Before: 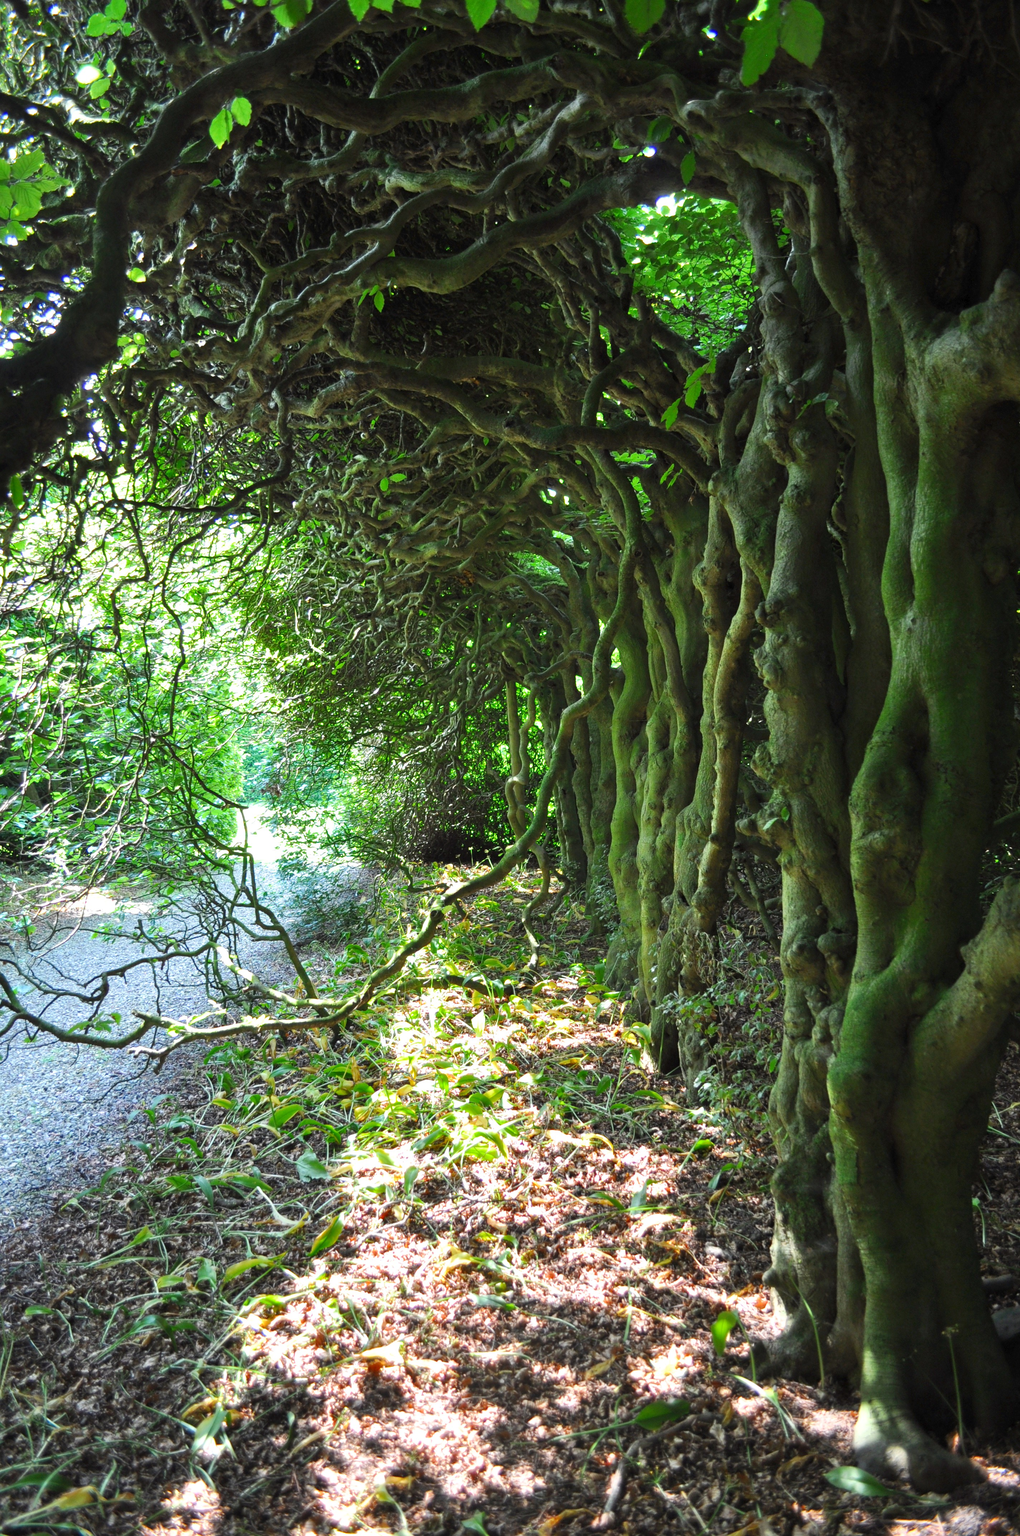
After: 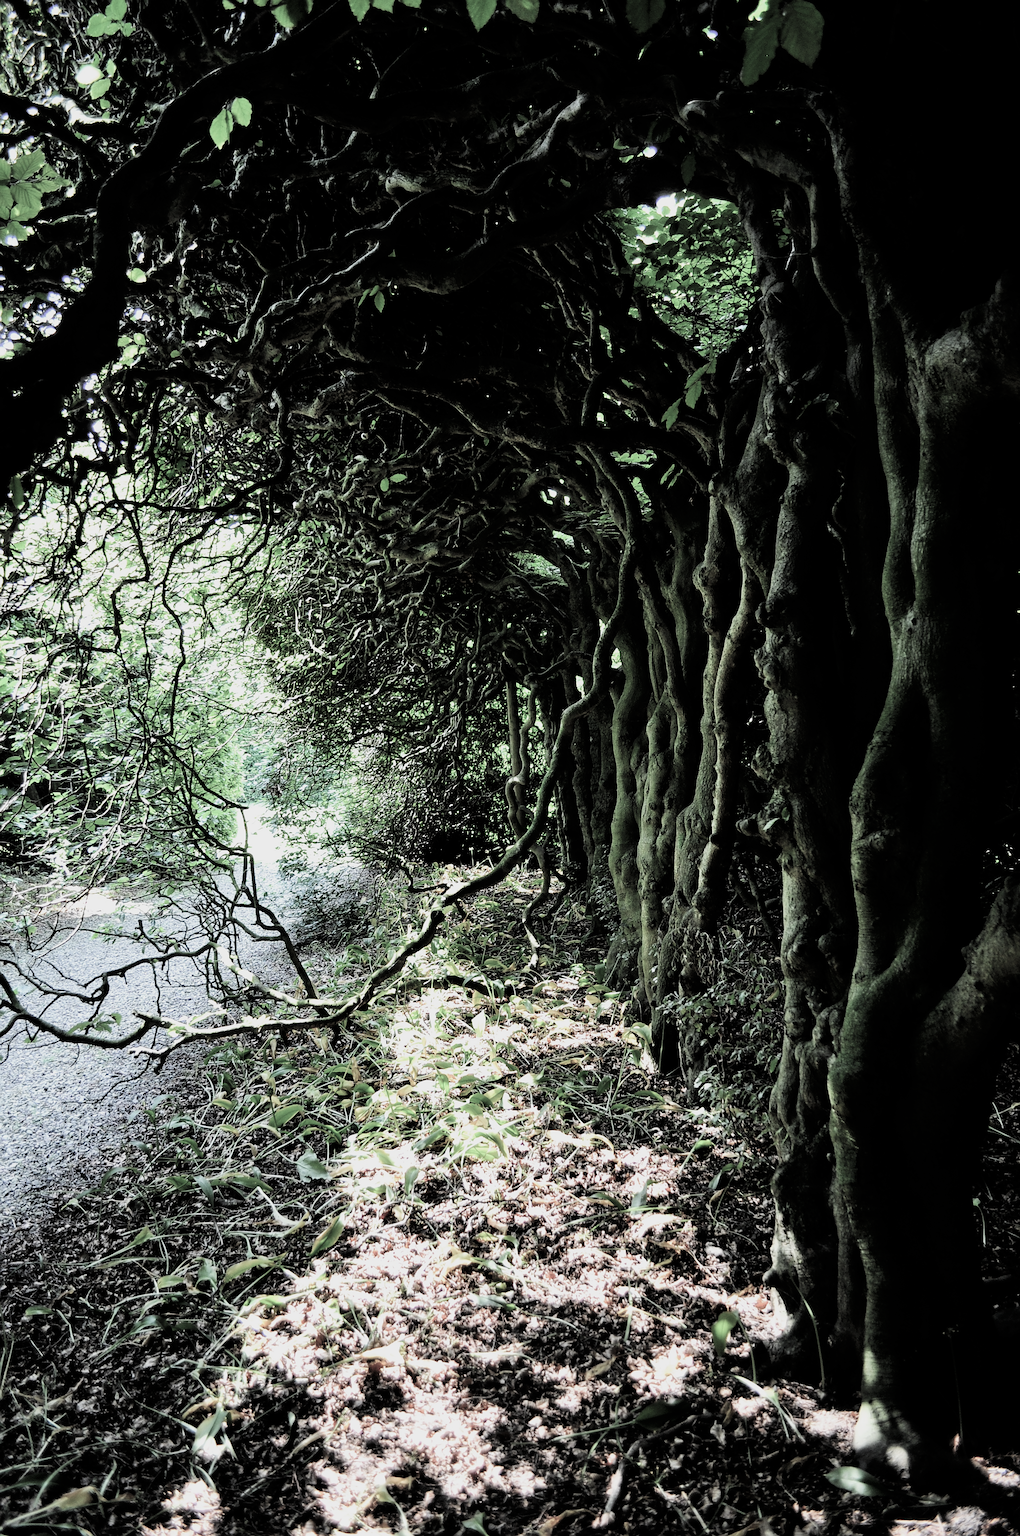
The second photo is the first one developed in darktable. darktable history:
filmic rgb: black relative exposure -5.03 EV, white relative exposure 3.53 EV, threshold 2.96 EV, hardness 3.17, contrast 1.393, highlights saturation mix -28.65%, preserve chrominance RGB euclidean norm, color science v5 (2021), contrast in shadows safe, contrast in highlights safe, enable highlight reconstruction true
tone curve: curves: ch0 [(0, 0) (0.003, 0) (0.011, 0.001) (0.025, 0.003) (0.044, 0.006) (0.069, 0.009) (0.1, 0.013) (0.136, 0.032) (0.177, 0.067) (0.224, 0.121) (0.277, 0.185) (0.335, 0.255) (0.399, 0.333) (0.468, 0.417) (0.543, 0.508) (0.623, 0.606) (0.709, 0.71) (0.801, 0.819) (0.898, 0.926) (1, 1)], color space Lab, linked channels, preserve colors none
sharpen: on, module defaults
